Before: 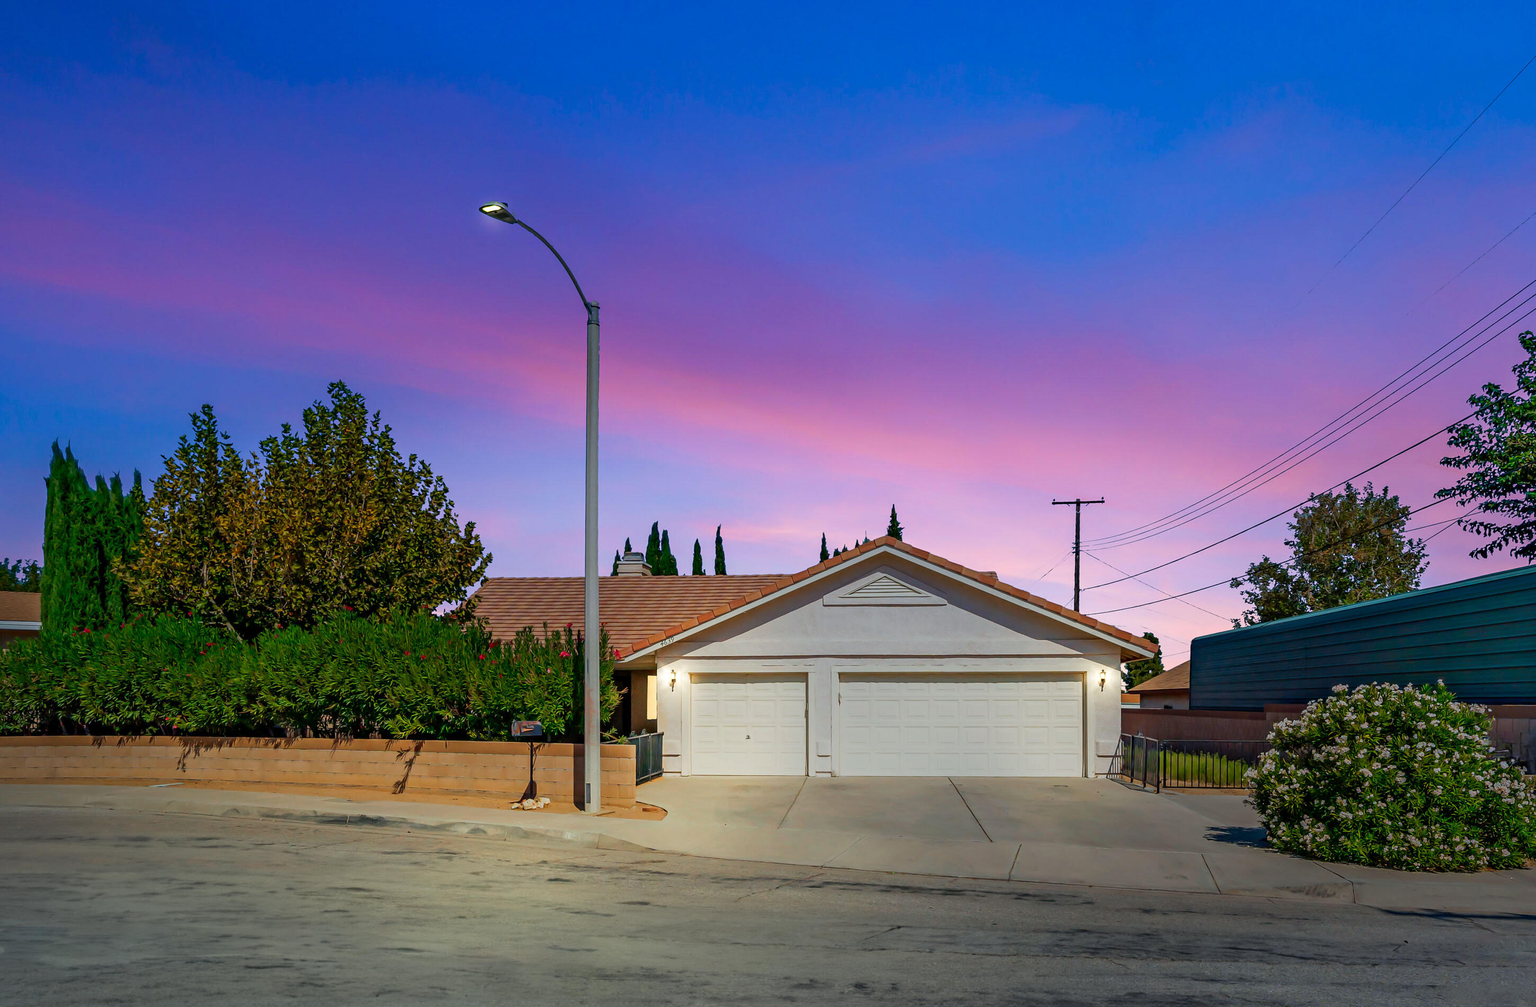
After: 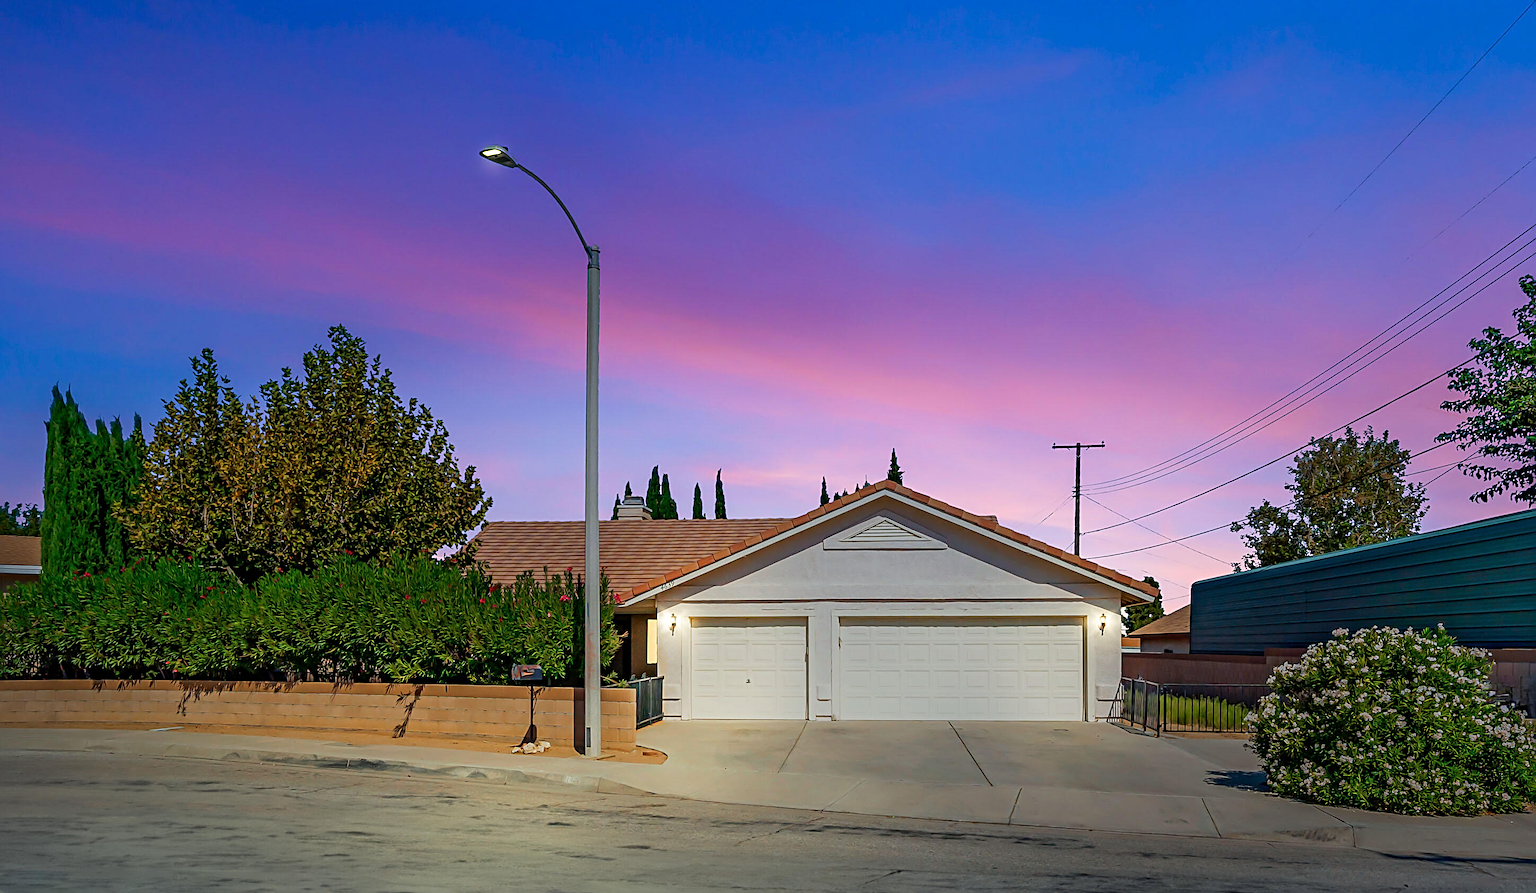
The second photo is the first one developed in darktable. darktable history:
crop and rotate: top 5.609%, bottom 5.609%
sharpen: radius 3.119
